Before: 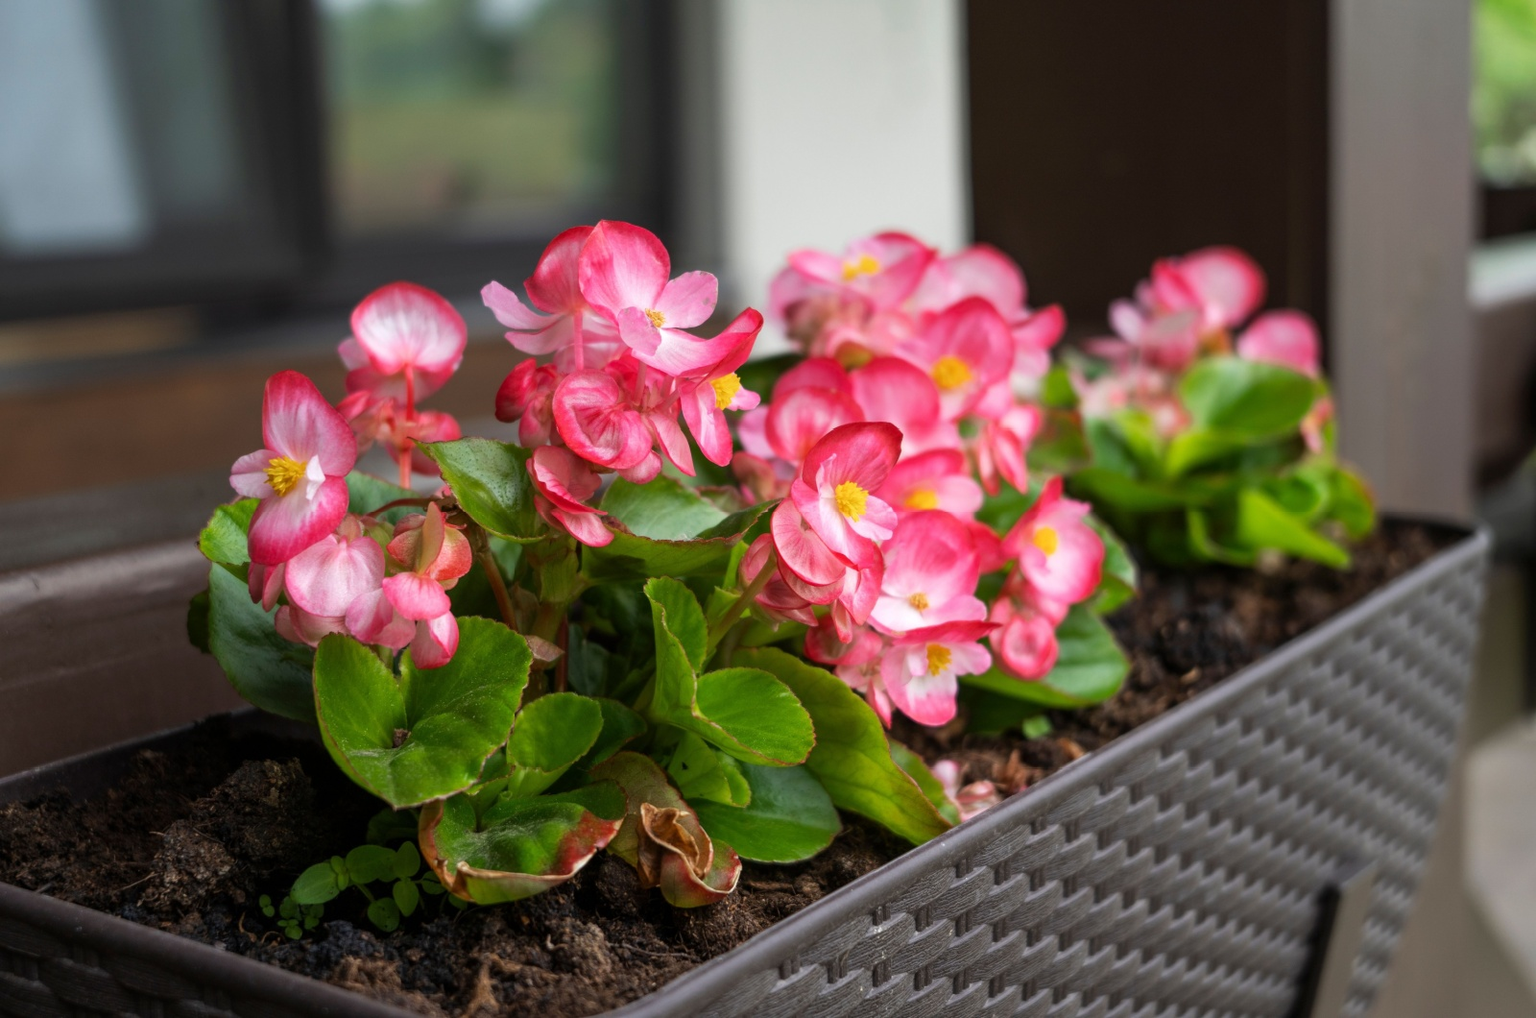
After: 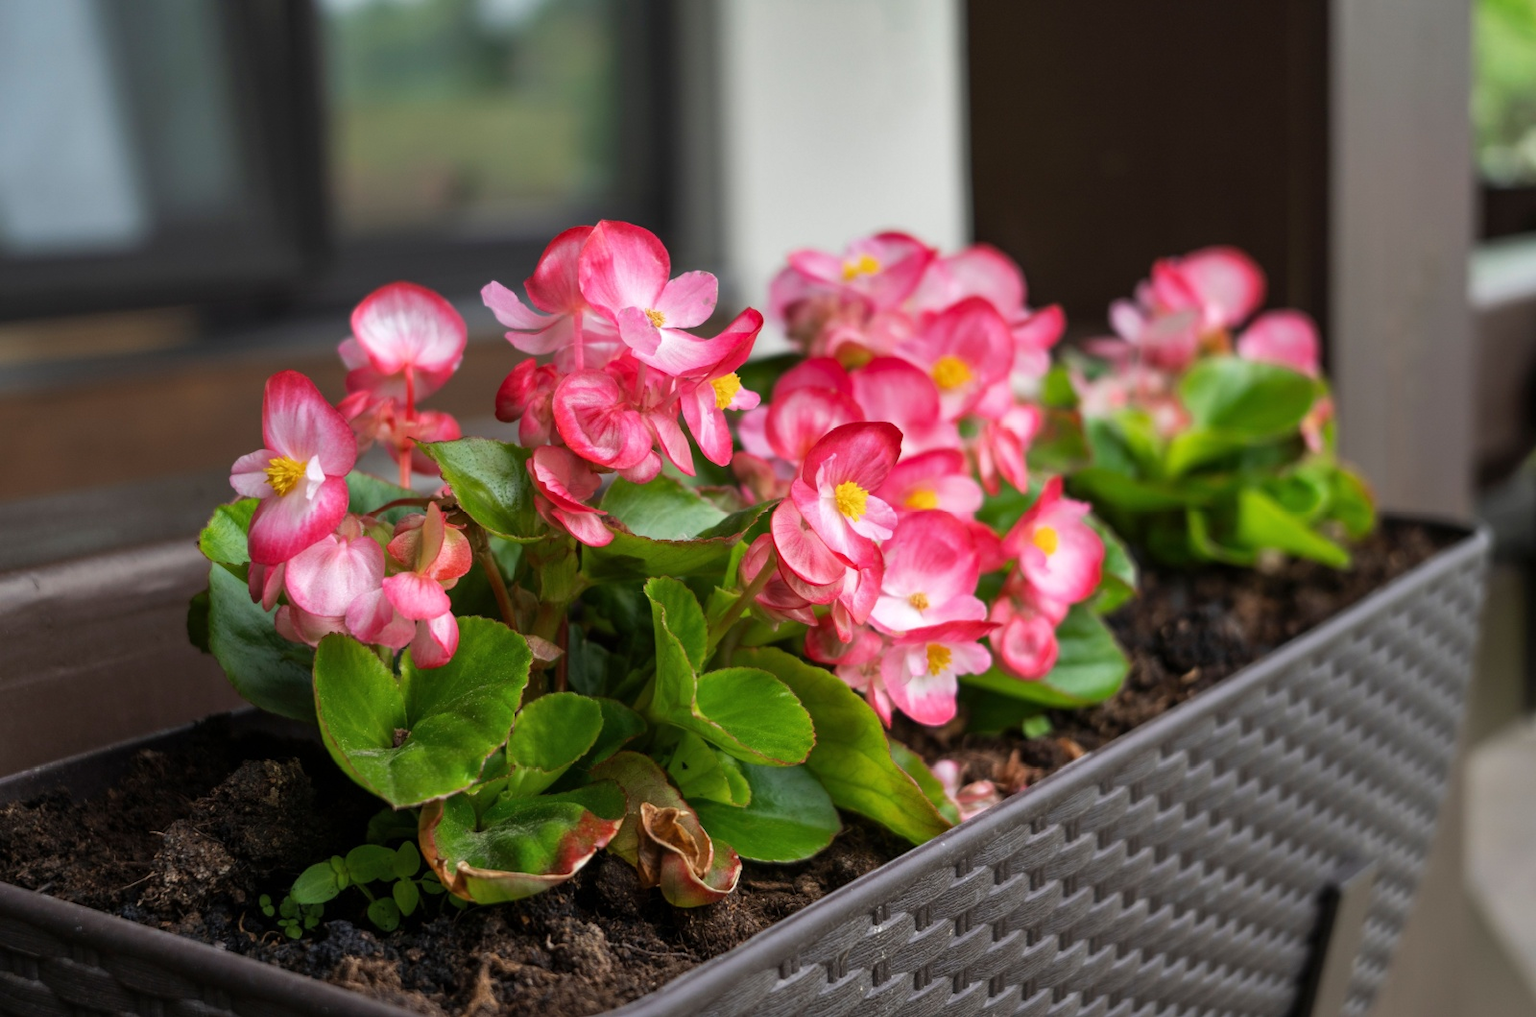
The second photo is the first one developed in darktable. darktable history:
shadows and highlights: shadows 24.74, highlights -76.5, soften with gaussian
exposure: exposure 0.014 EV, compensate highlight preservation false
